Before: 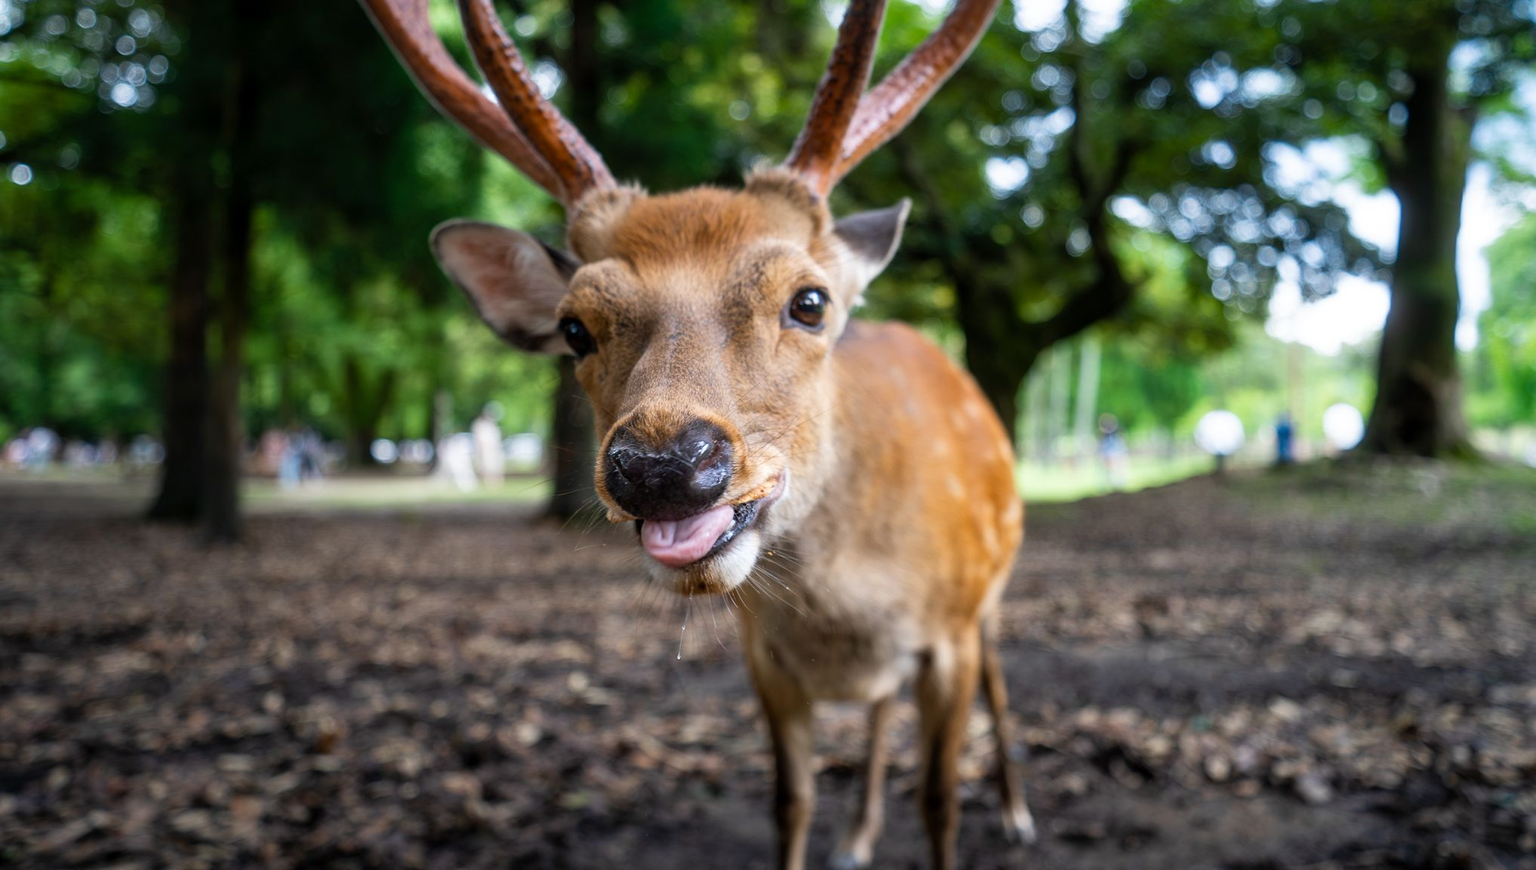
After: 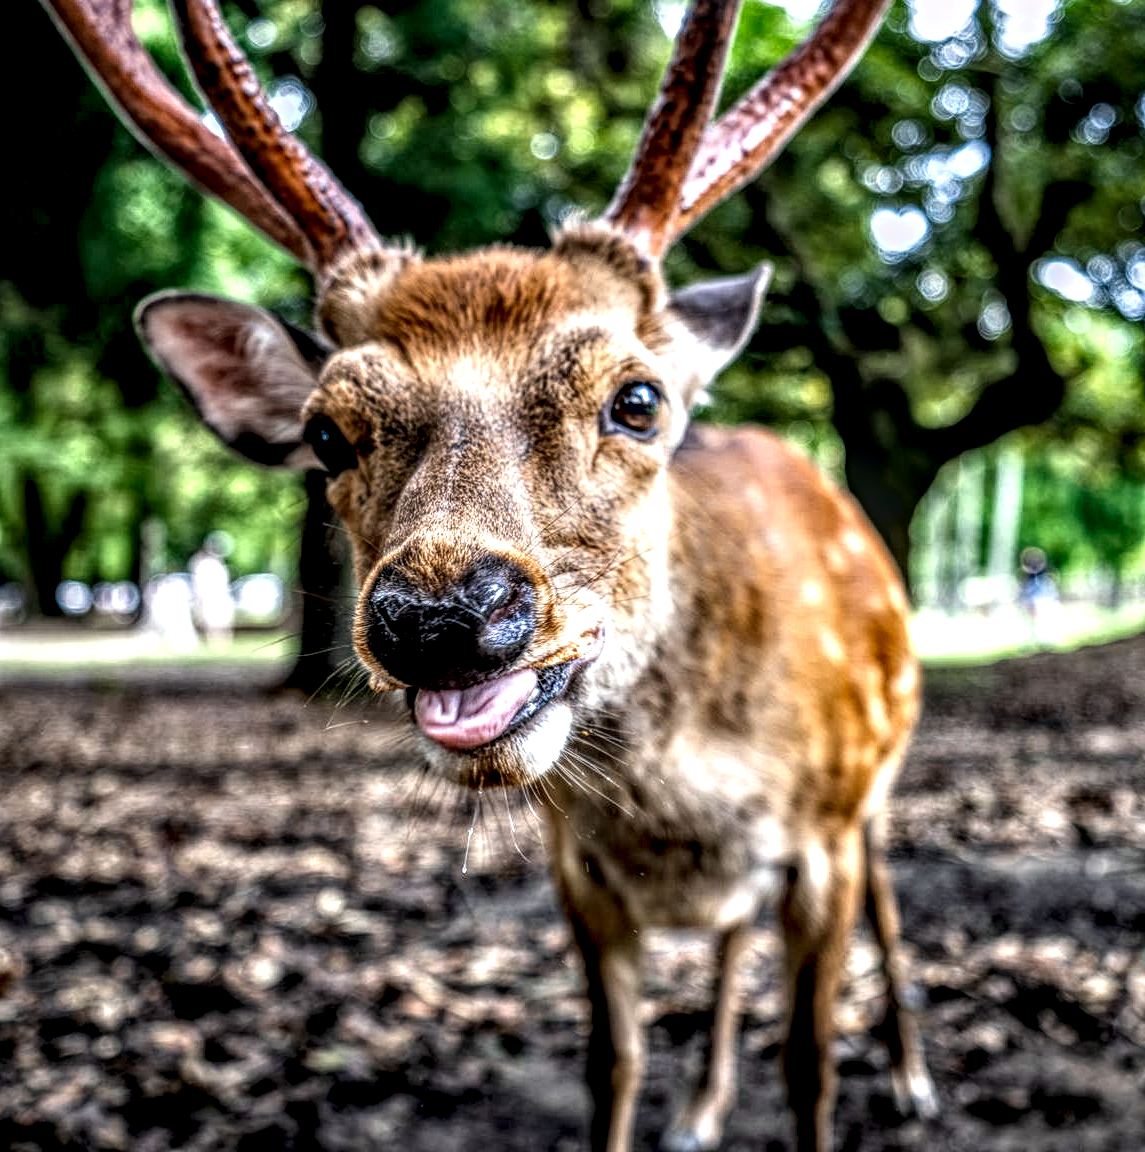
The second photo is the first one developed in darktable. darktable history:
local contrast: highlights 6%, shadows 1%, detail 299%, midtone range 0.298
crop: left 21.403%, right 22.314%
shadows and highlights: shadows -0.965, highlights 38.13
contrast equalizer: y [[0.6 ×6], [0.55 ×6], [0 ×6], [0 ×6], [0 ×6]]
